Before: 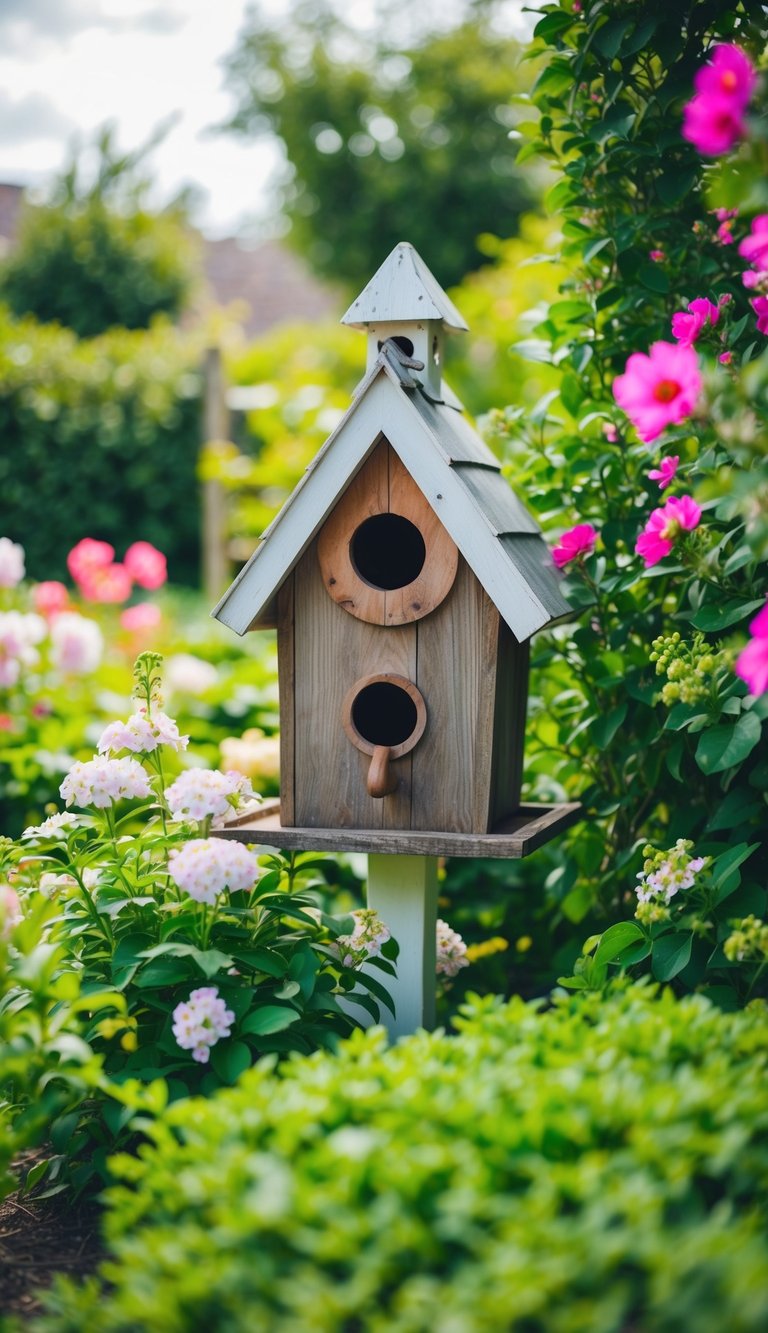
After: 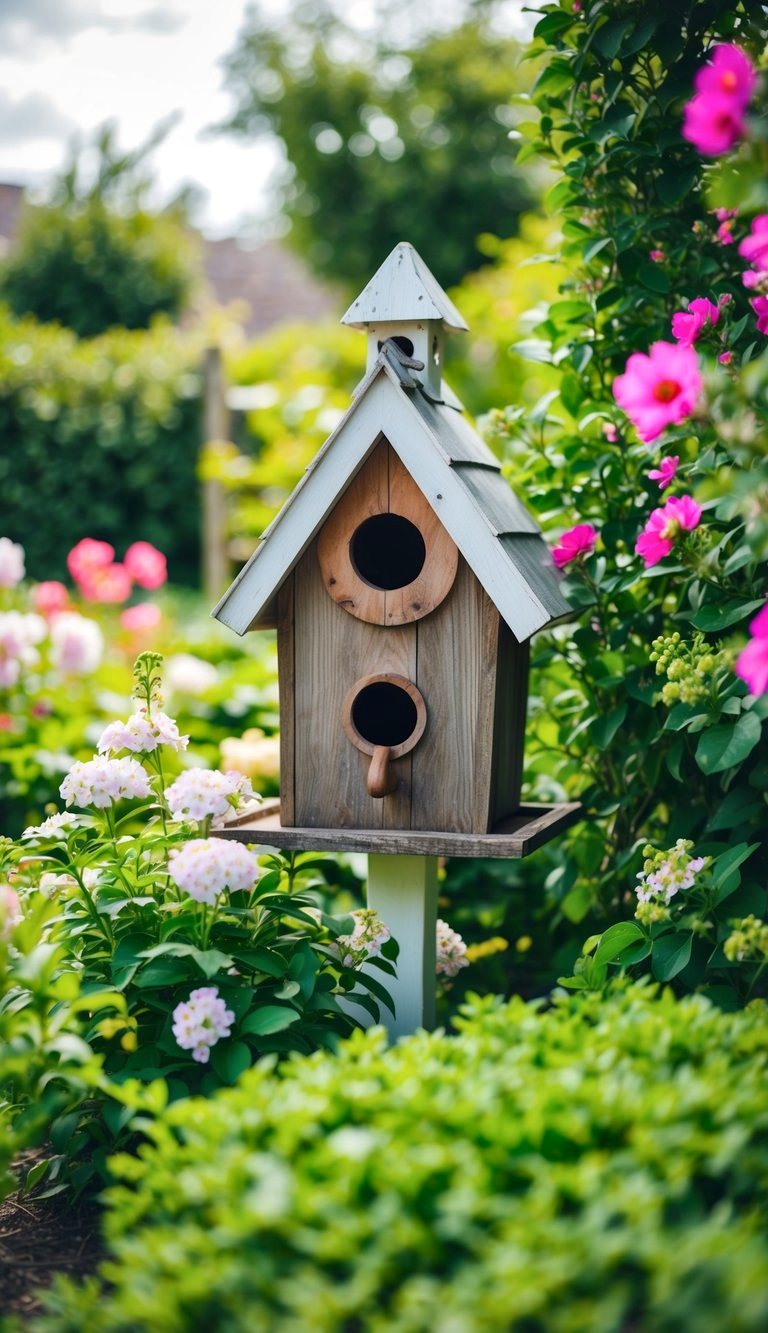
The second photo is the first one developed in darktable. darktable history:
local contrast: mode bilateral grid, contrast 21, coarseness 50, detail 144%, midtone range 0.2
exposure: exposure -0.002 EV, compensate highlight preservation false
